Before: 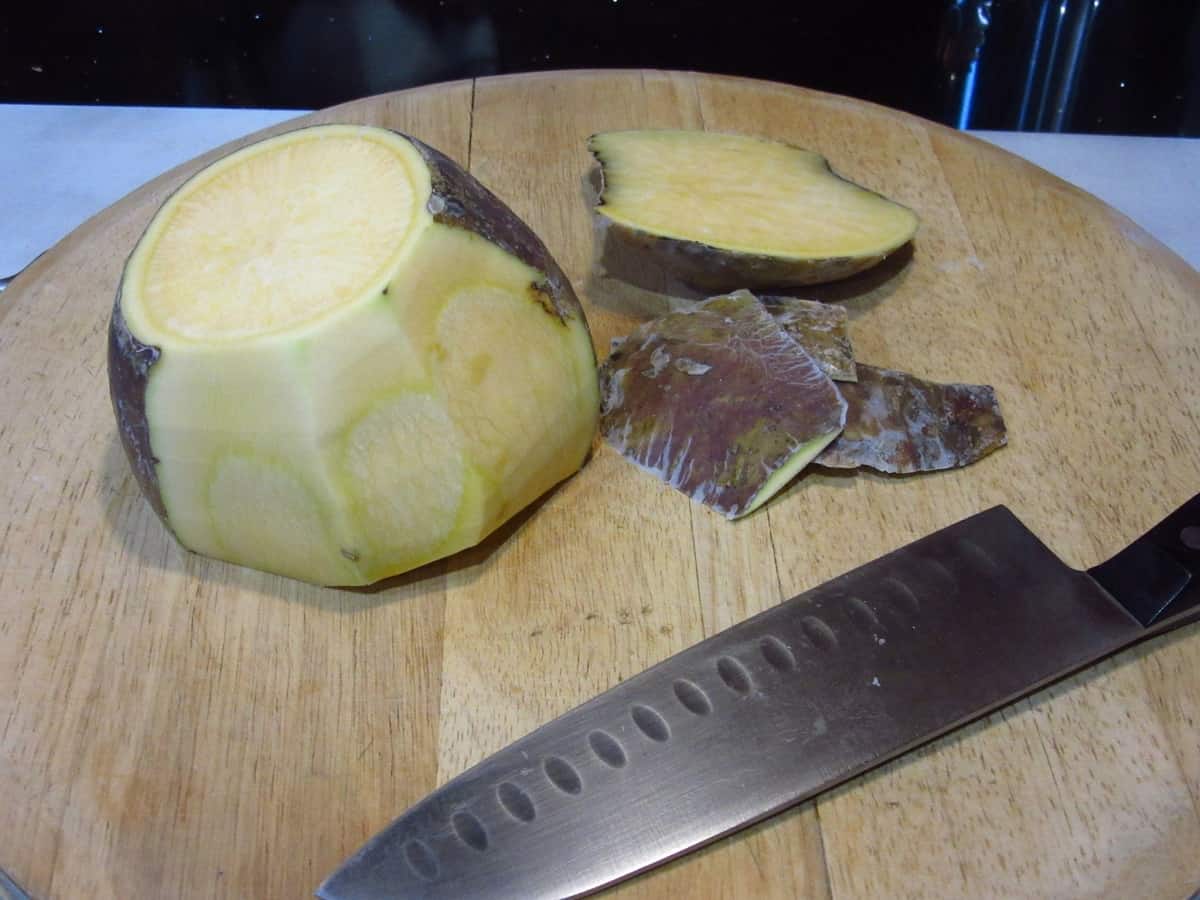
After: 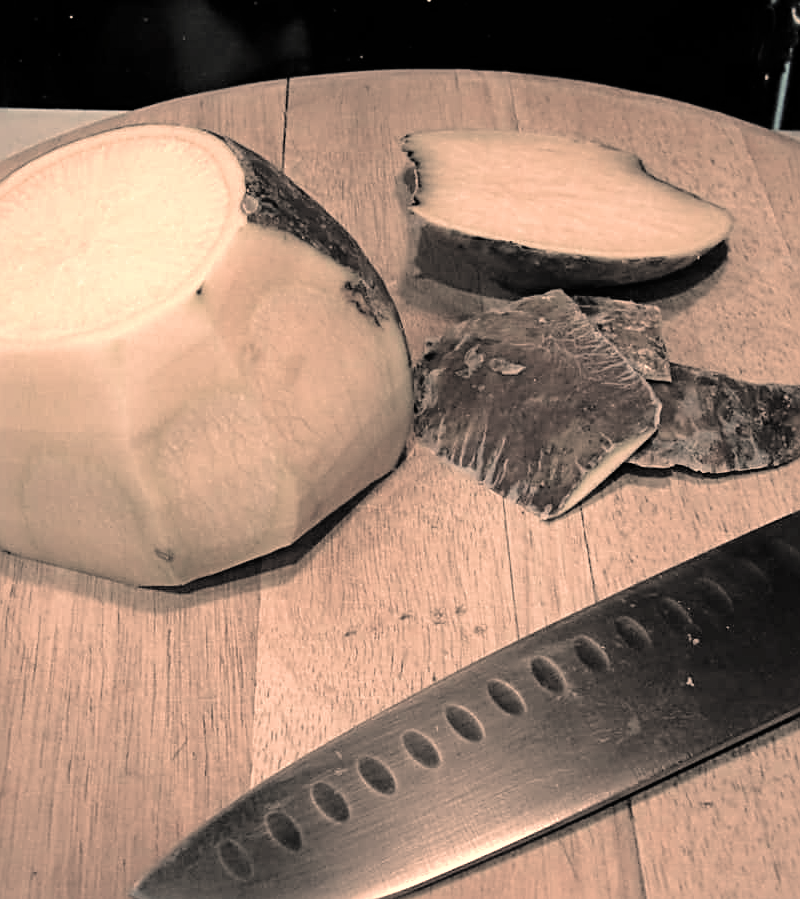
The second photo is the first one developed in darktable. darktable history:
shadows and highlights: shadows -20, white point adjustment -2, highlights -35
sharpen: radius 3.119
white balance: red 1.467, blue 0.684
color balance: mode lift, gamma, gain (sRGB), lift [1.014, 0.966, 0.918, 0.87], gamma [0.86, 0.734, 0.918, 0.976], gain [1.063, 1.13, 1.063, 0.86]
crop and rotate: left 15.546%, right 17.787%
contrast brightness saturation: contrast -0.32, brightness 0.75, saturation -0.78
velvia: on, module defaults
levels: mode automatic, black 0.023%, white 99.97%, levels [0.062, 0.494, 0.925]
